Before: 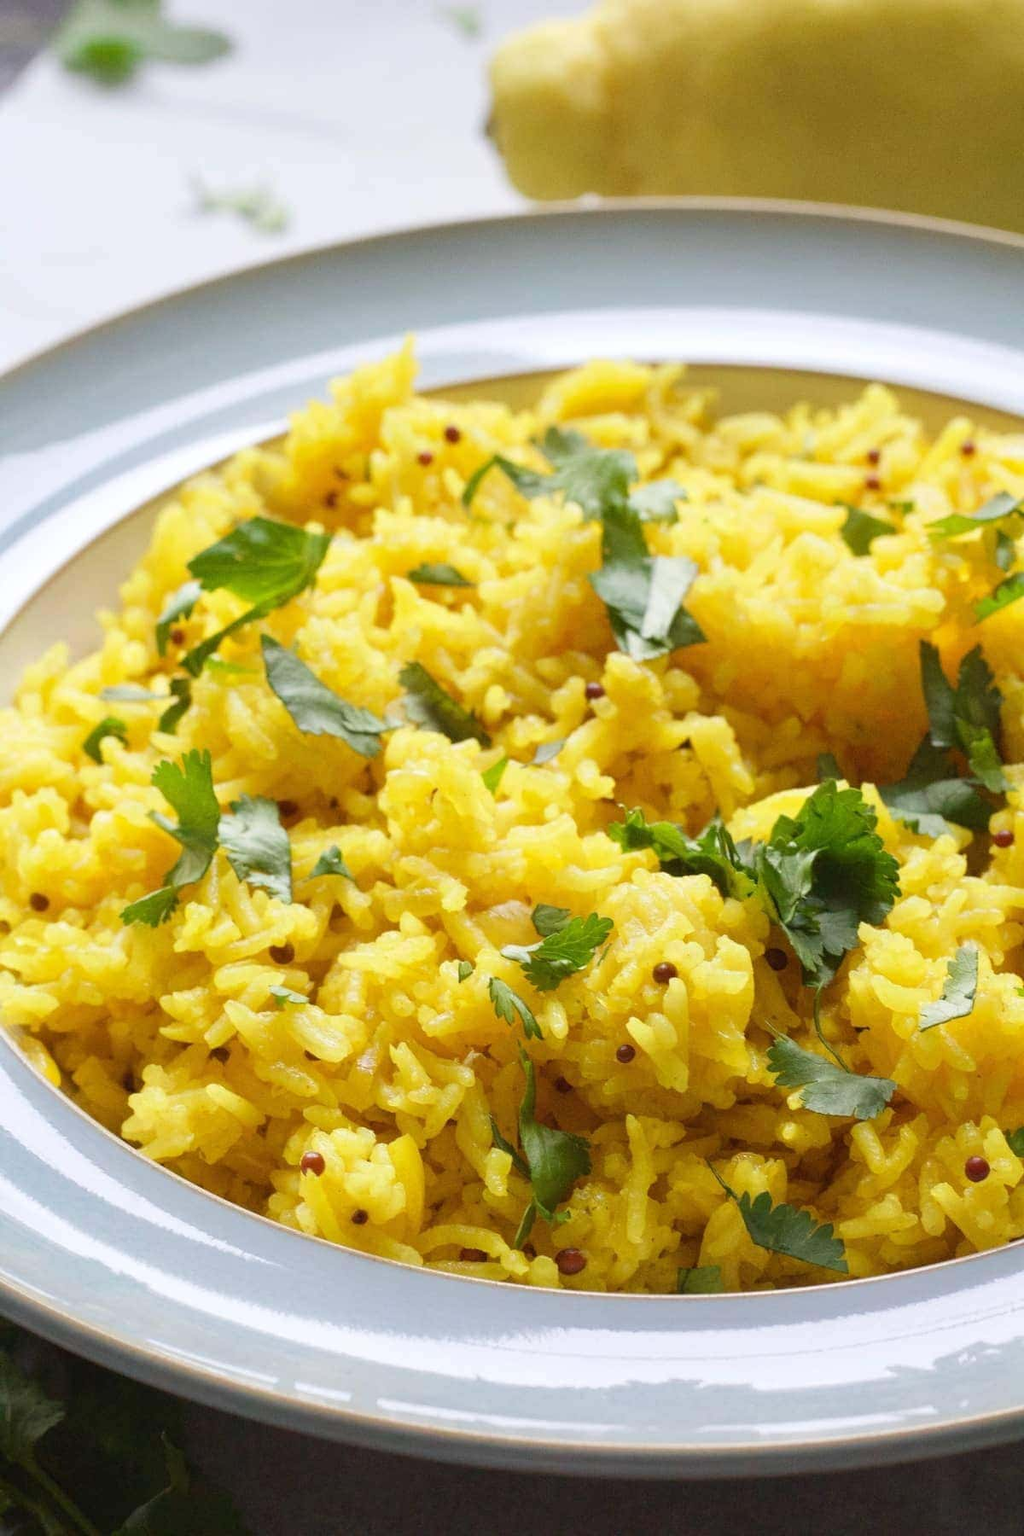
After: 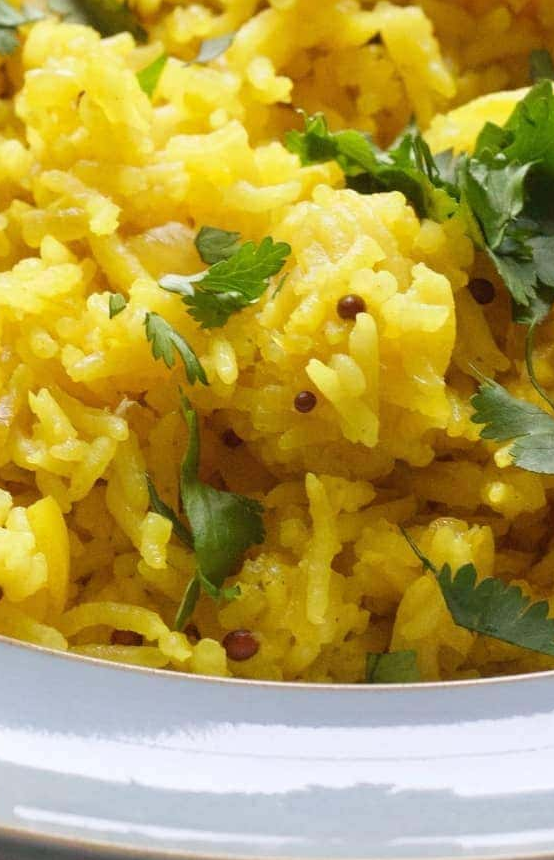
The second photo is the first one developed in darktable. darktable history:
crop: left 35.733%, top 46.33%, right 18.086%, bottom 5.862%
